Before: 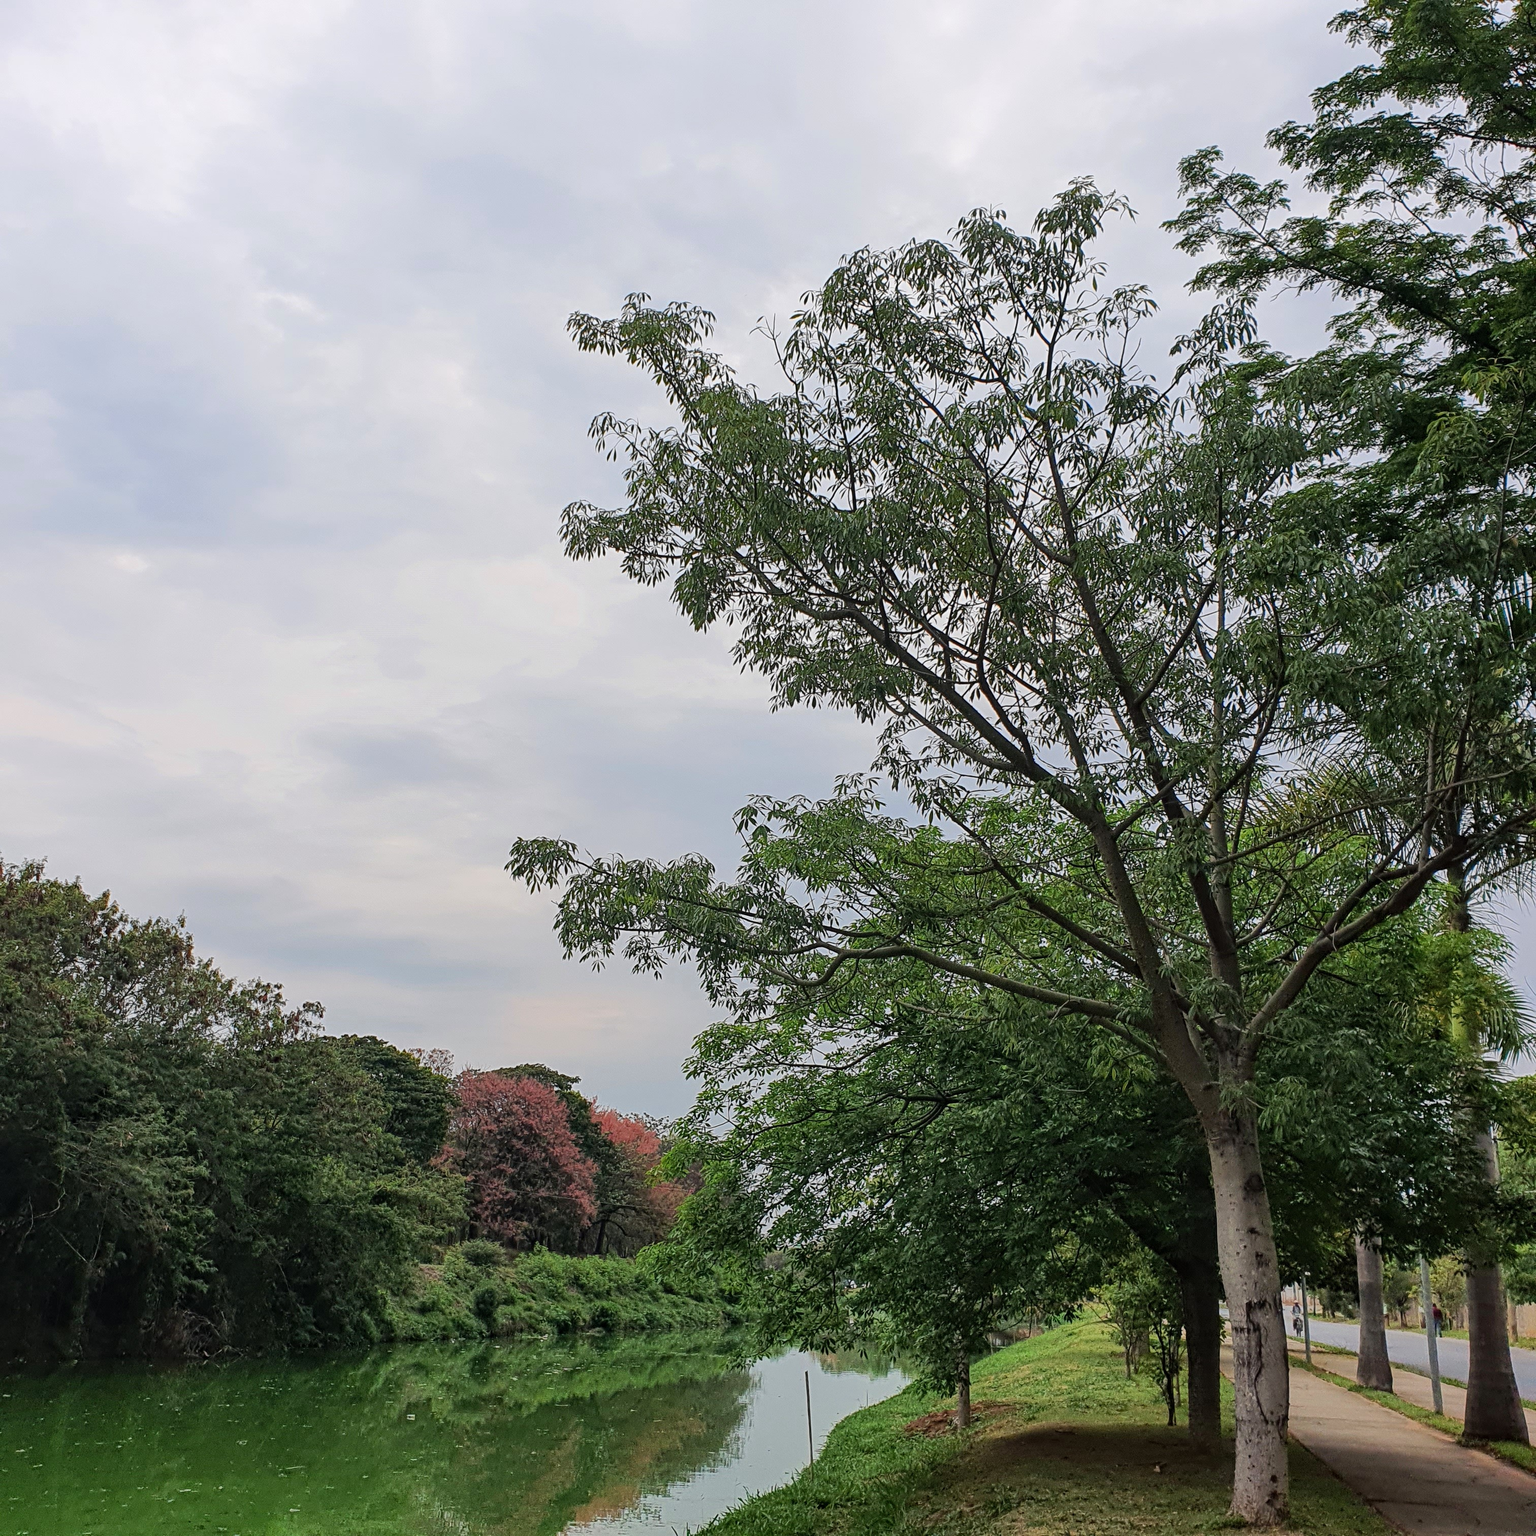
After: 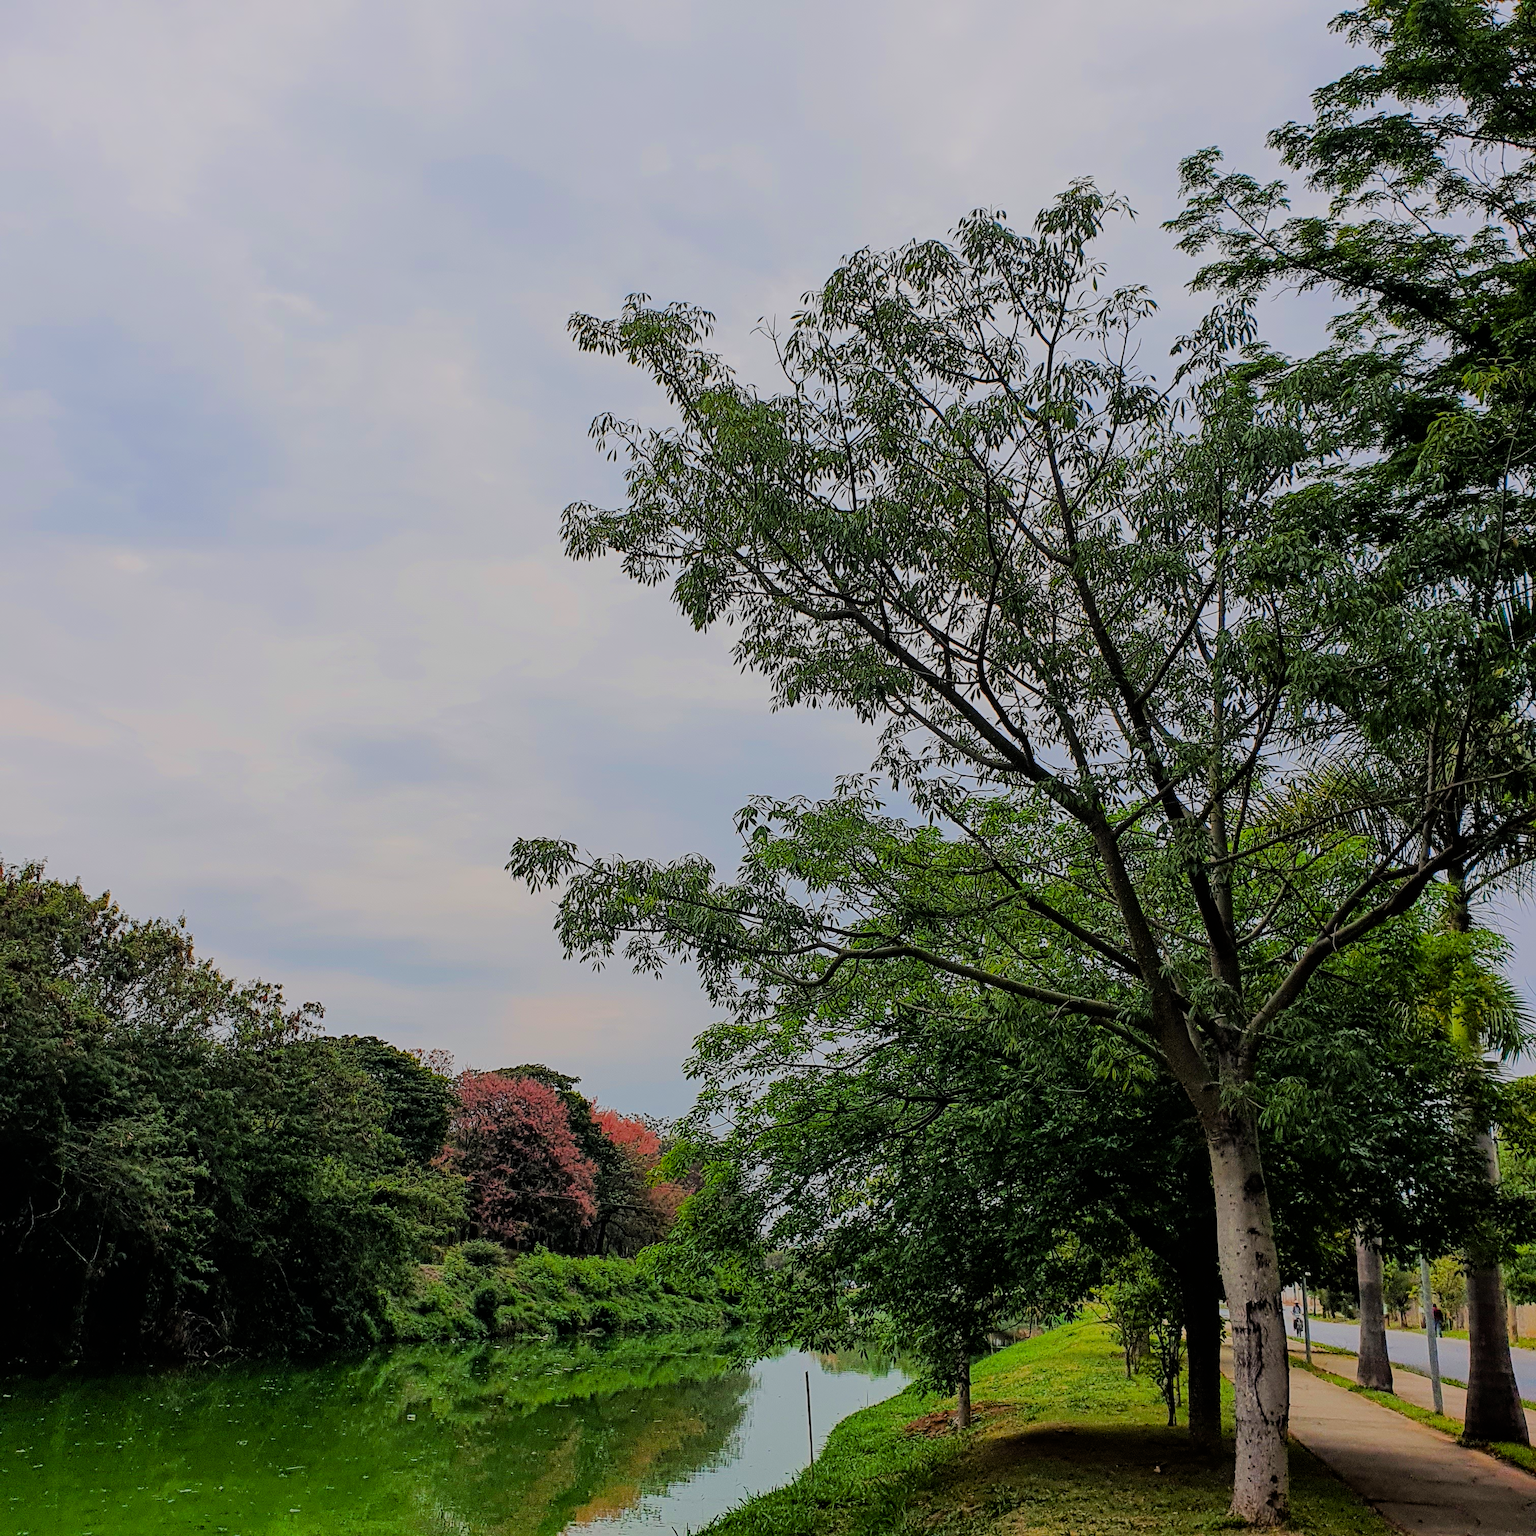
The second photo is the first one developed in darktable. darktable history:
sharpen: amount 0.2
filmic rgb: black relative exposure -6.15 EV, white relative exposure 6.96 EV, hardness 2.23, color science v6 (2022)
exposure: compensate highlight preservation false
color balance rgb: linear chroma grading › global chroma 15%, perceptual saturation grading › global saturation 30%
